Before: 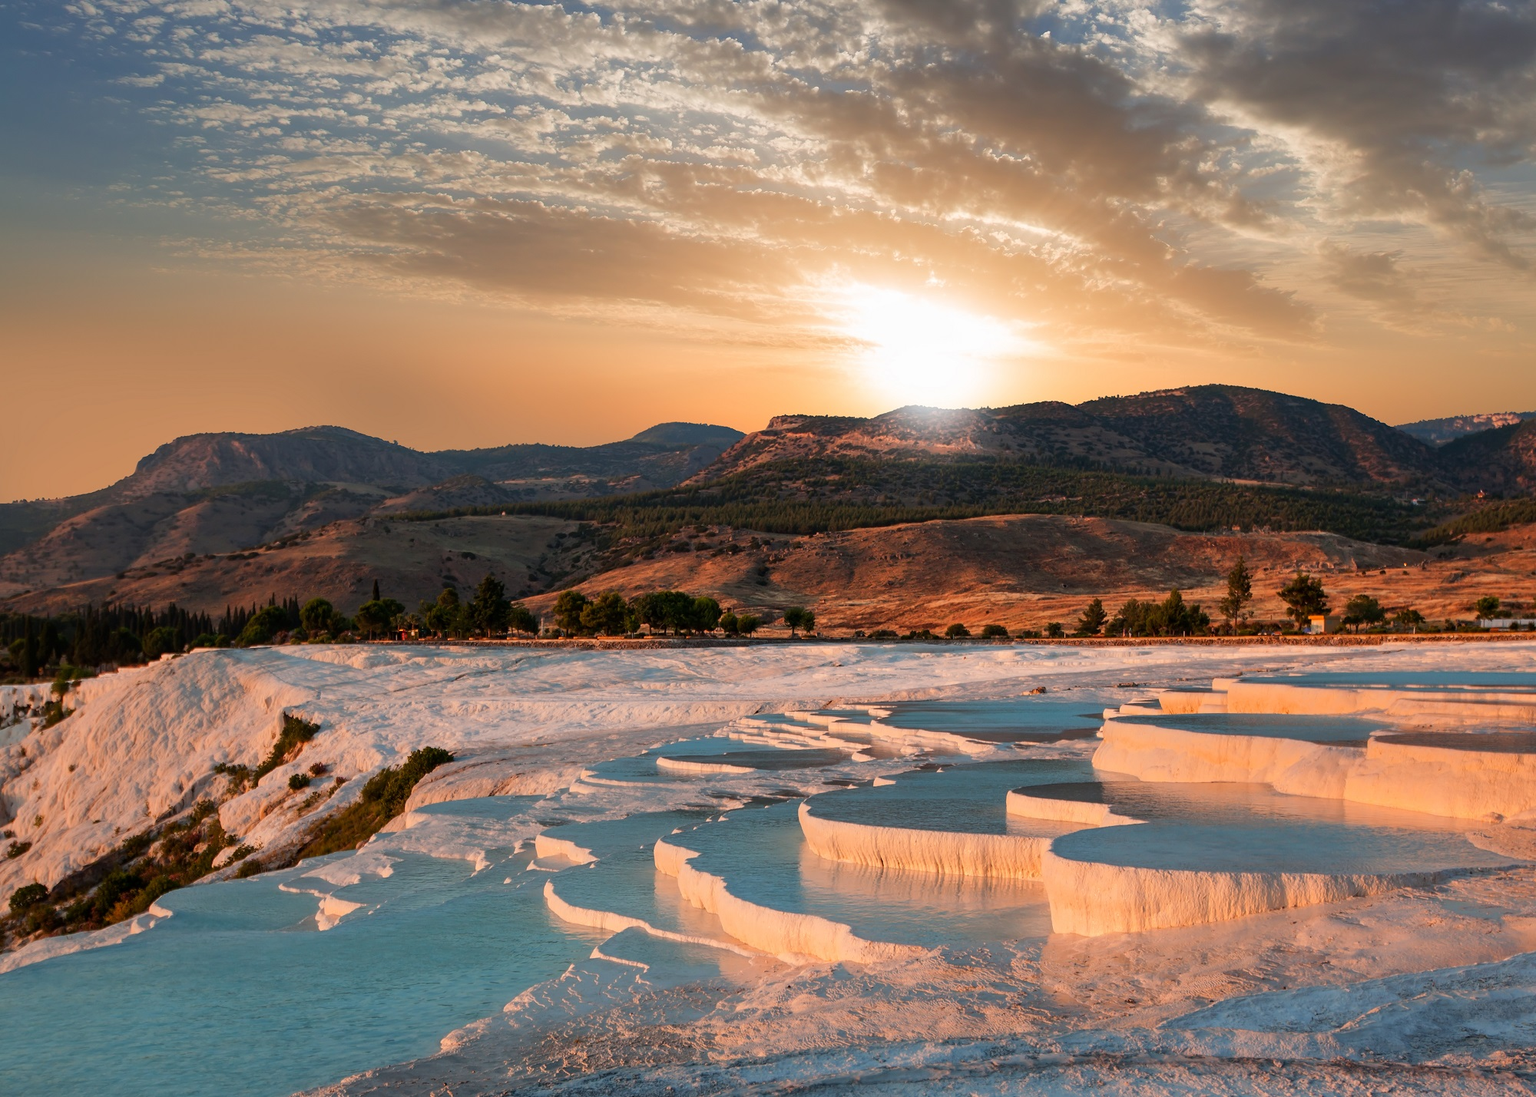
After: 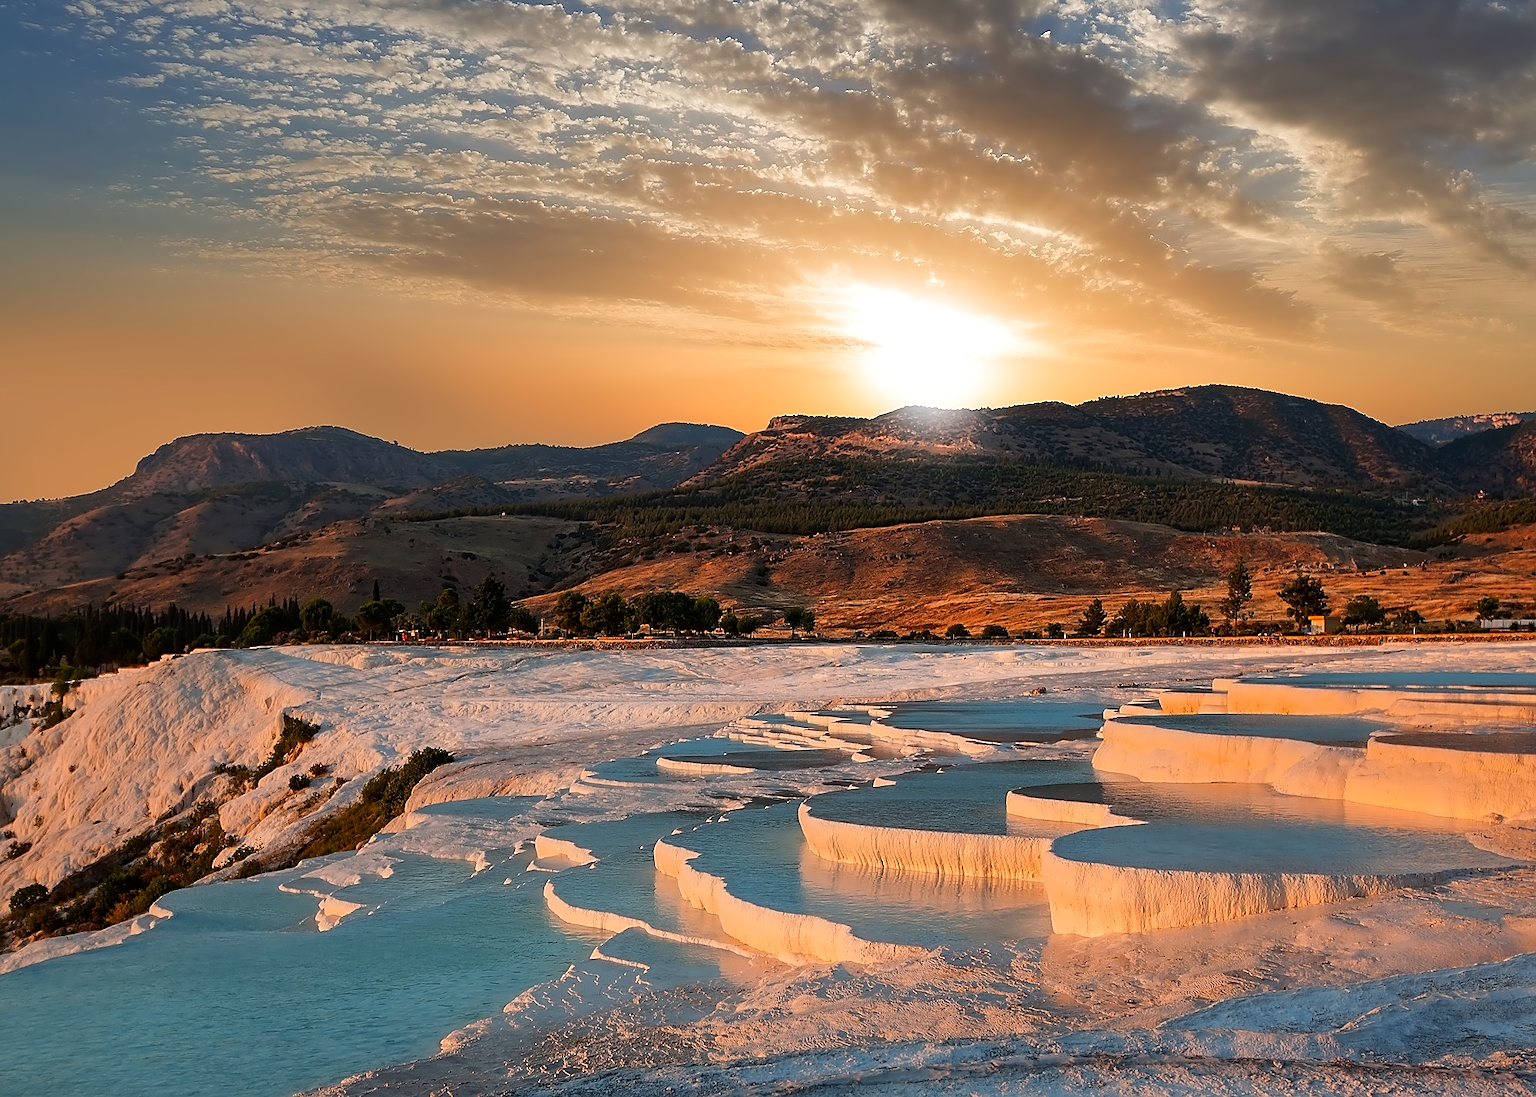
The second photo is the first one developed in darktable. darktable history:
contrast equalizer: y [[0.5, 0.5, 0.504, 0.532, 0.666, 0.721], [0.5 ×6], [0.425, 0.35, 0.243, 0.123, 0.028, 0], [0, 0, 0.017, 0.065, 0.031, 0.003], [0, 0, 0.004, 0.062, 0.135, 0.065]]
color balance: gamma [0.9, 1, 1, 1], gain [1.05, 1, 1, 1]
color contrast: blue-yellow contrast 1.1
sharpen: radius 1, amount 0.6 | blend: blend mode normal, opacity 50%; mask: uniform (no mask)
